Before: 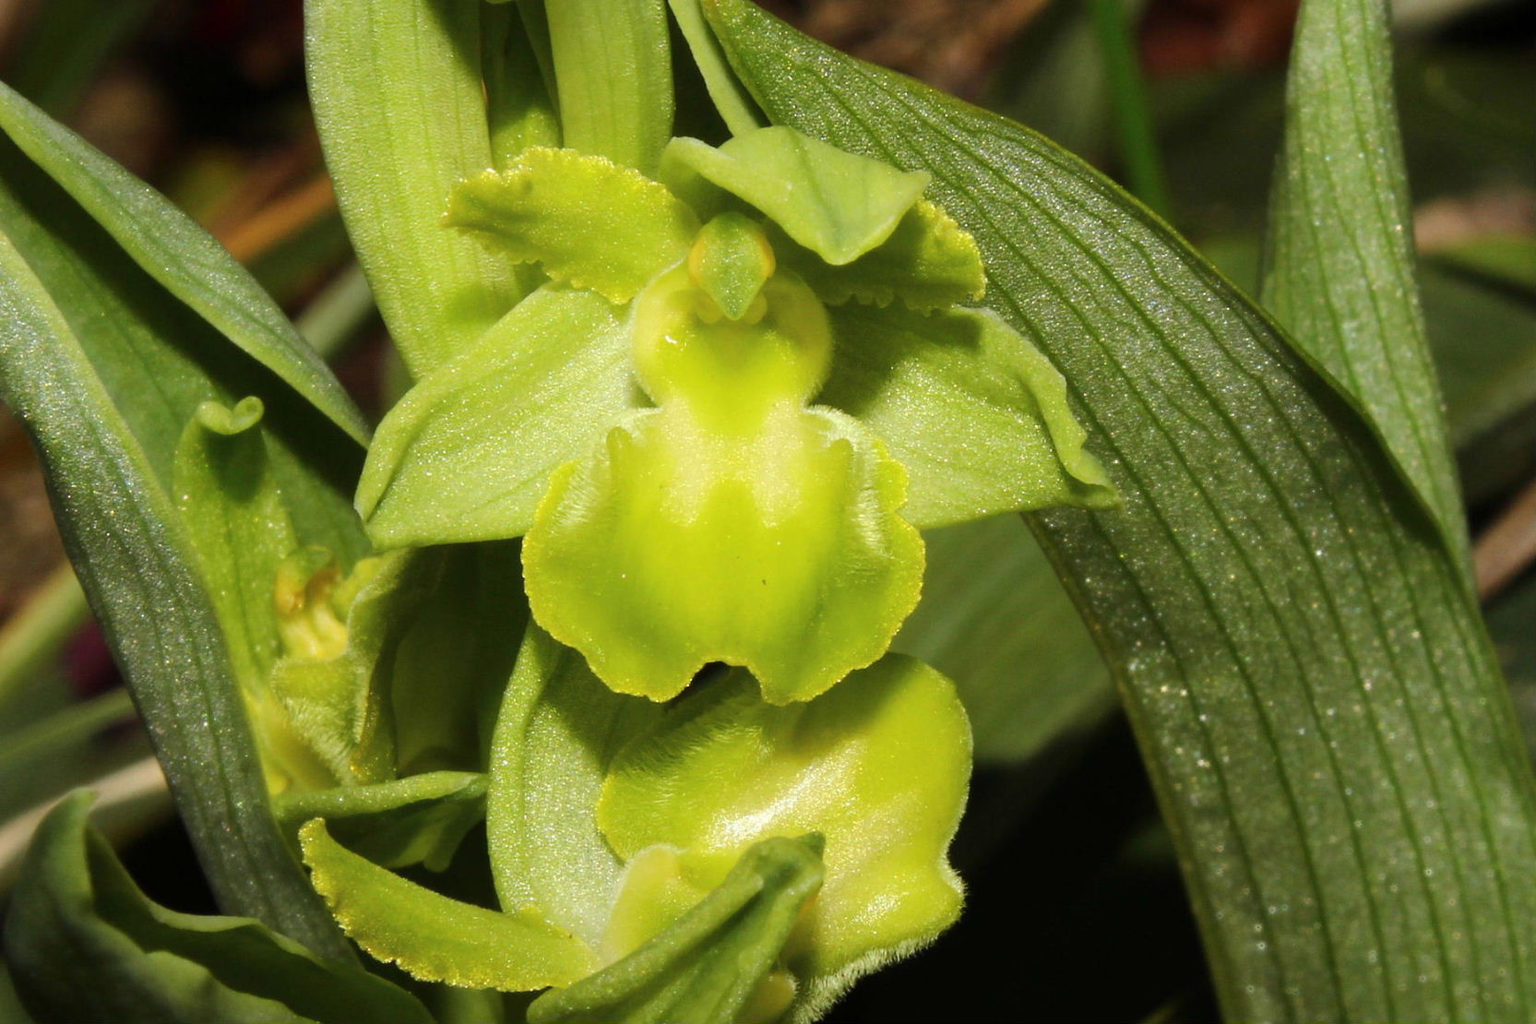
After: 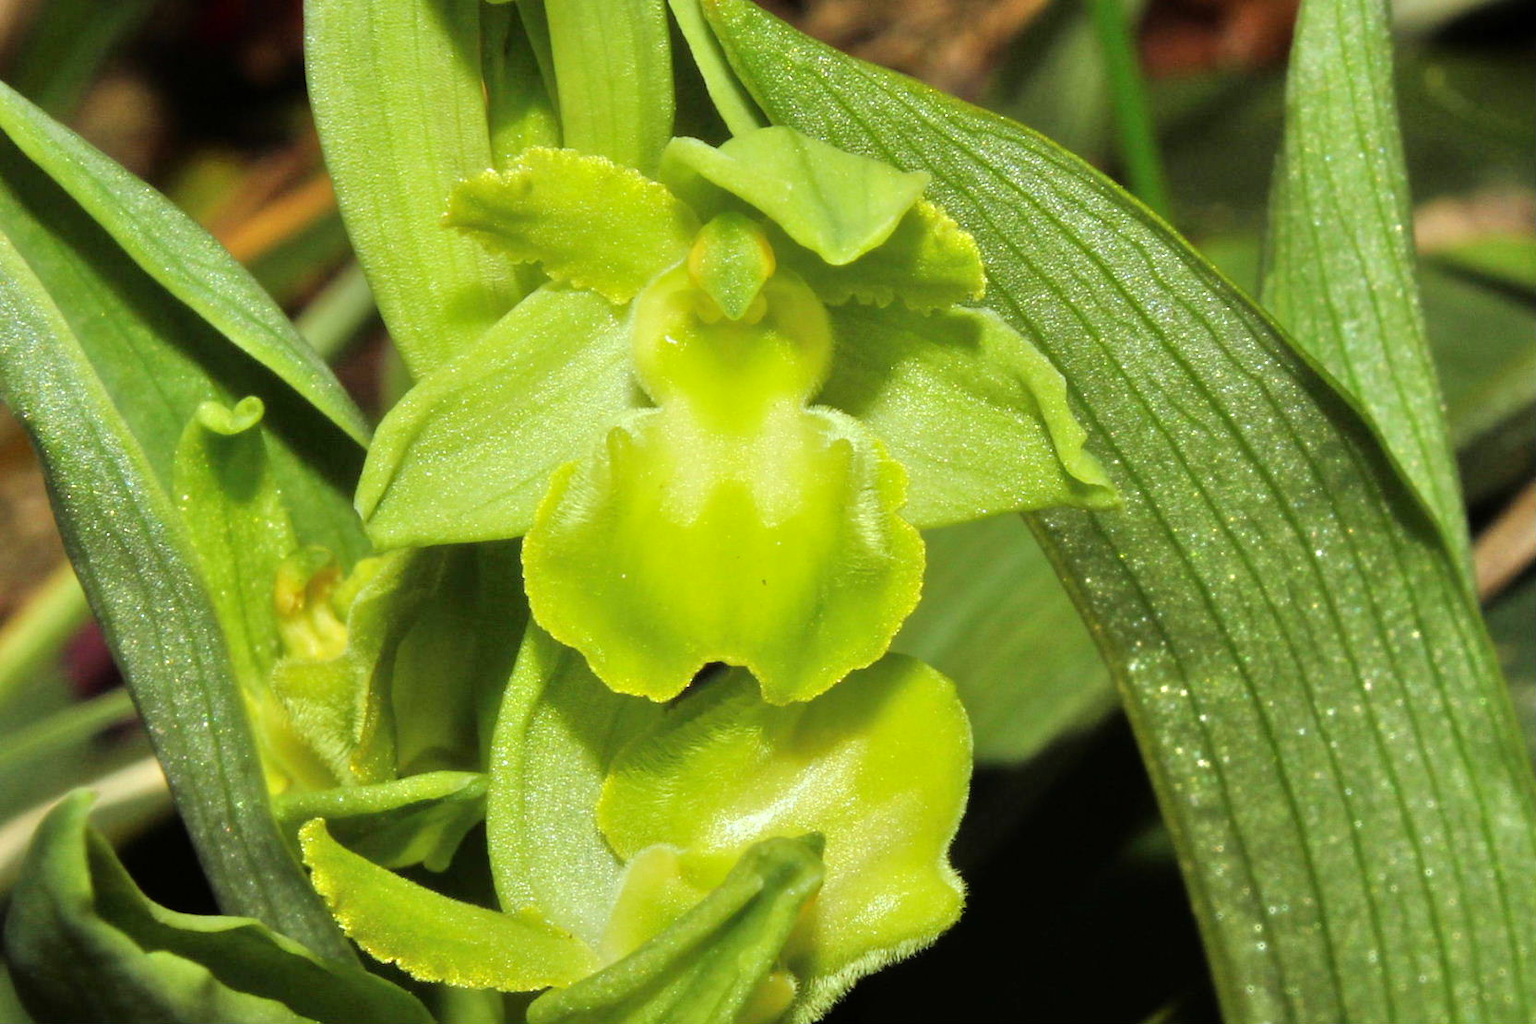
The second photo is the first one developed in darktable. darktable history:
color correction: highlights a* -8, highlights b* 3.1
tone equalizer: -7 EV 0.15 EV, -6 EV 0.6 EV, -5 EV 1.15 EV, -4 EV 1.33 EV, -3 EV 1.15 EV, -2 EV 0.6 EV, -1 EV 0.15 EV, mask exposure compensation -0.5 EV
